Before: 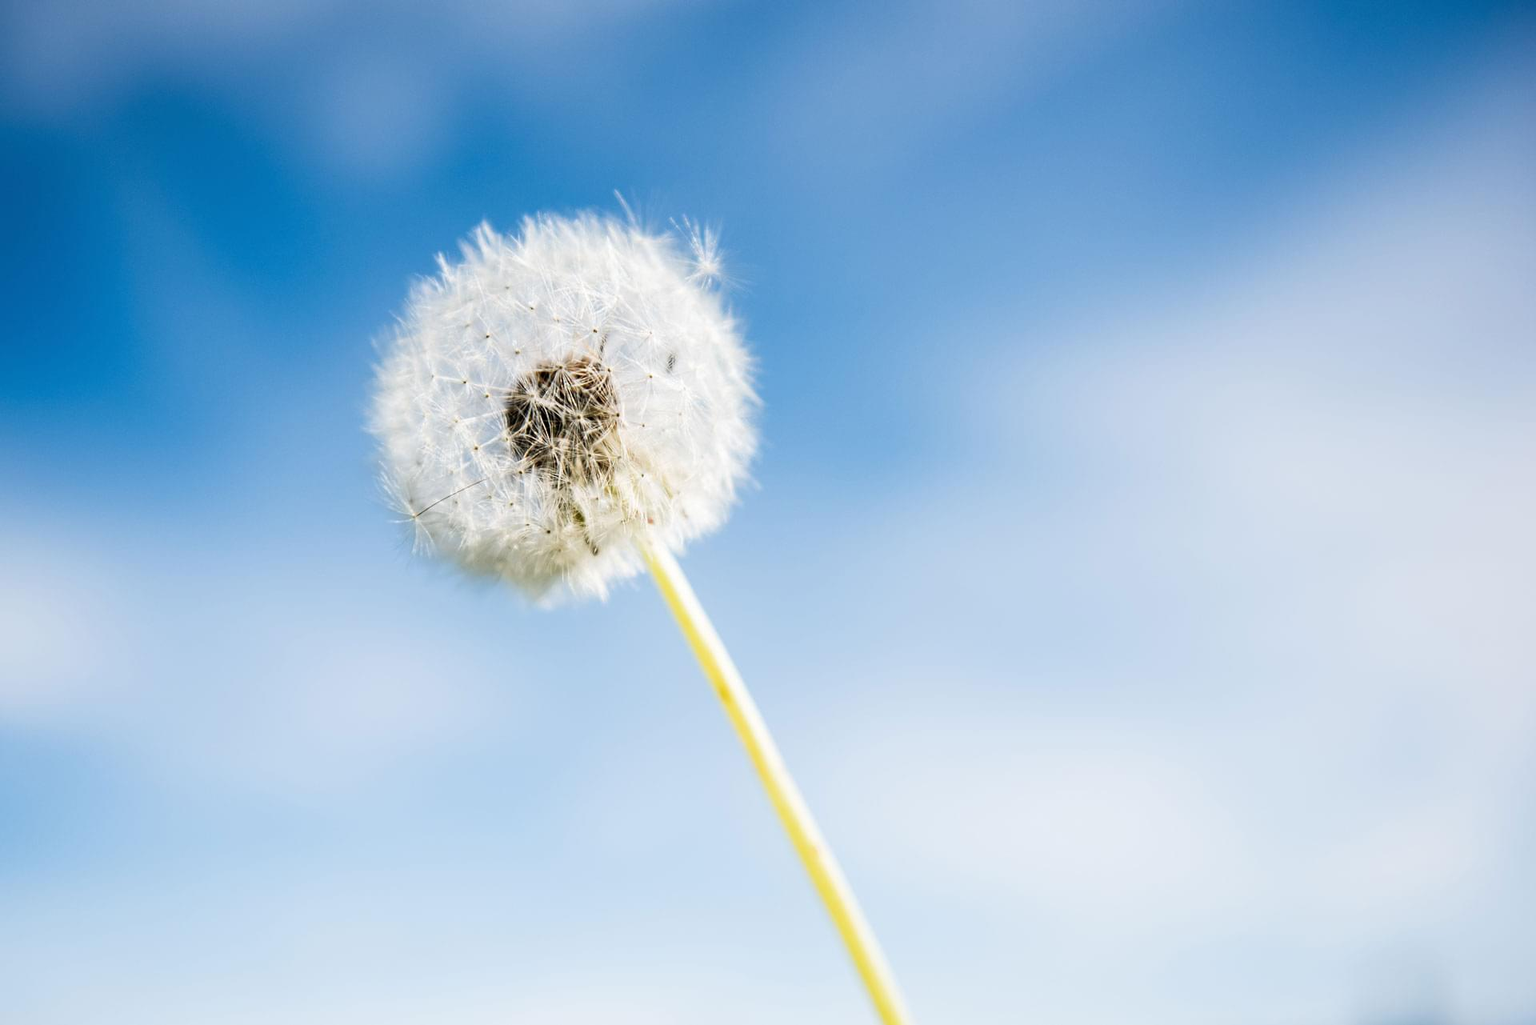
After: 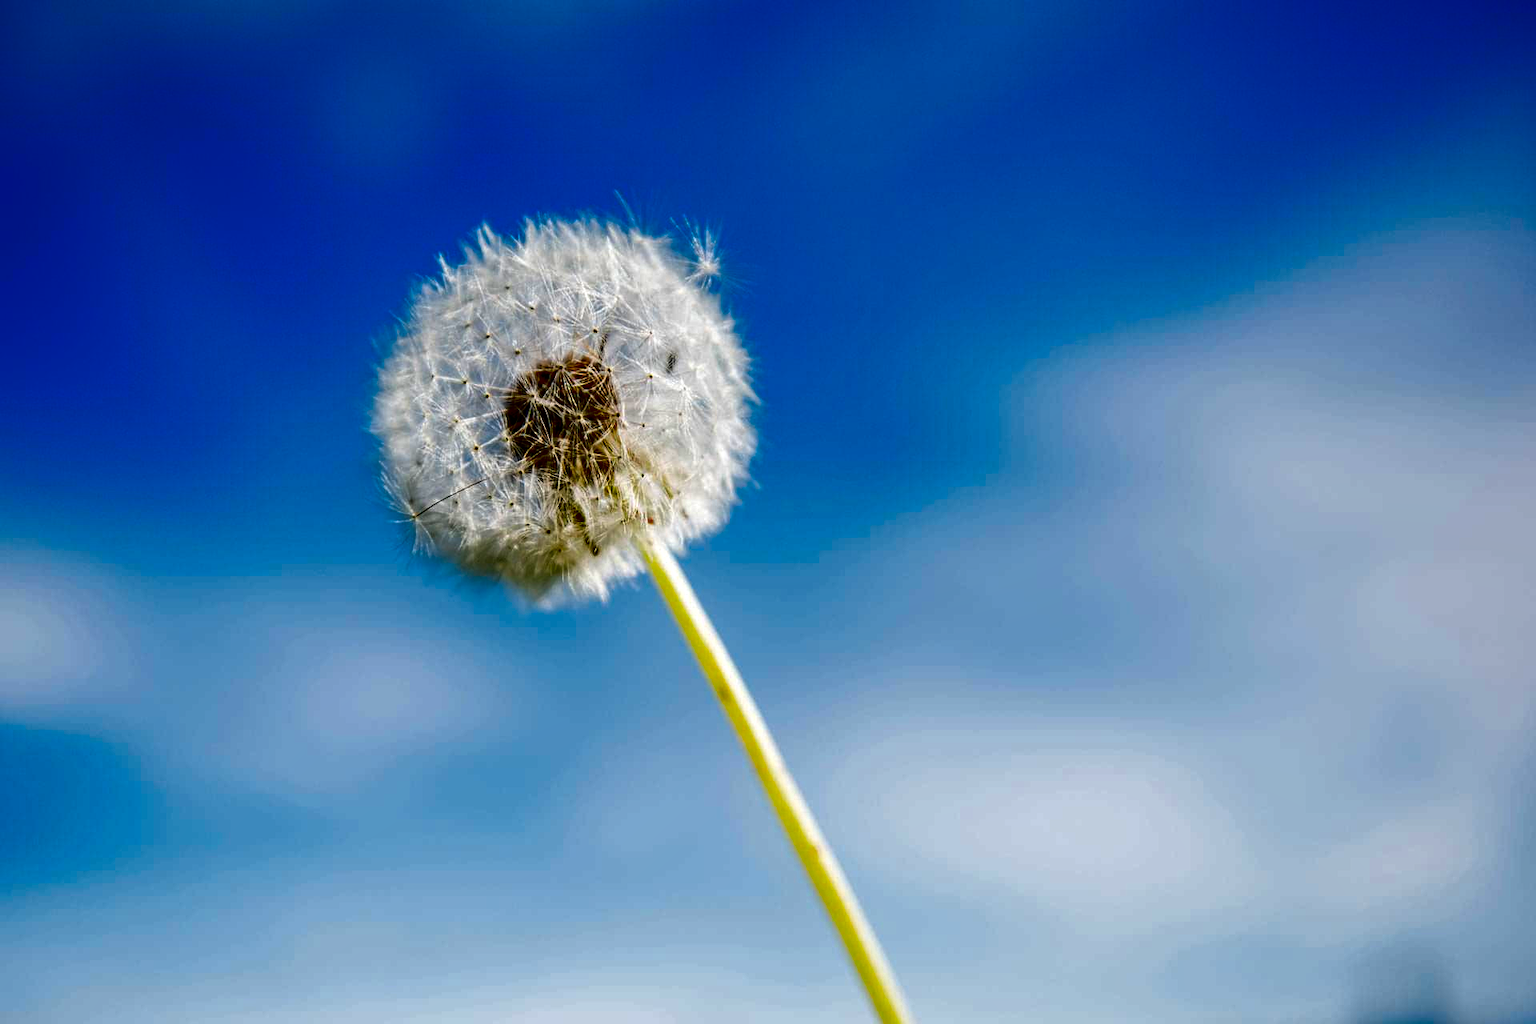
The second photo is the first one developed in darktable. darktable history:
local contrast: on, module defaults
contrast brightness saturation: brightness -1, saturation 1
tone equalizer: on, module defaults
